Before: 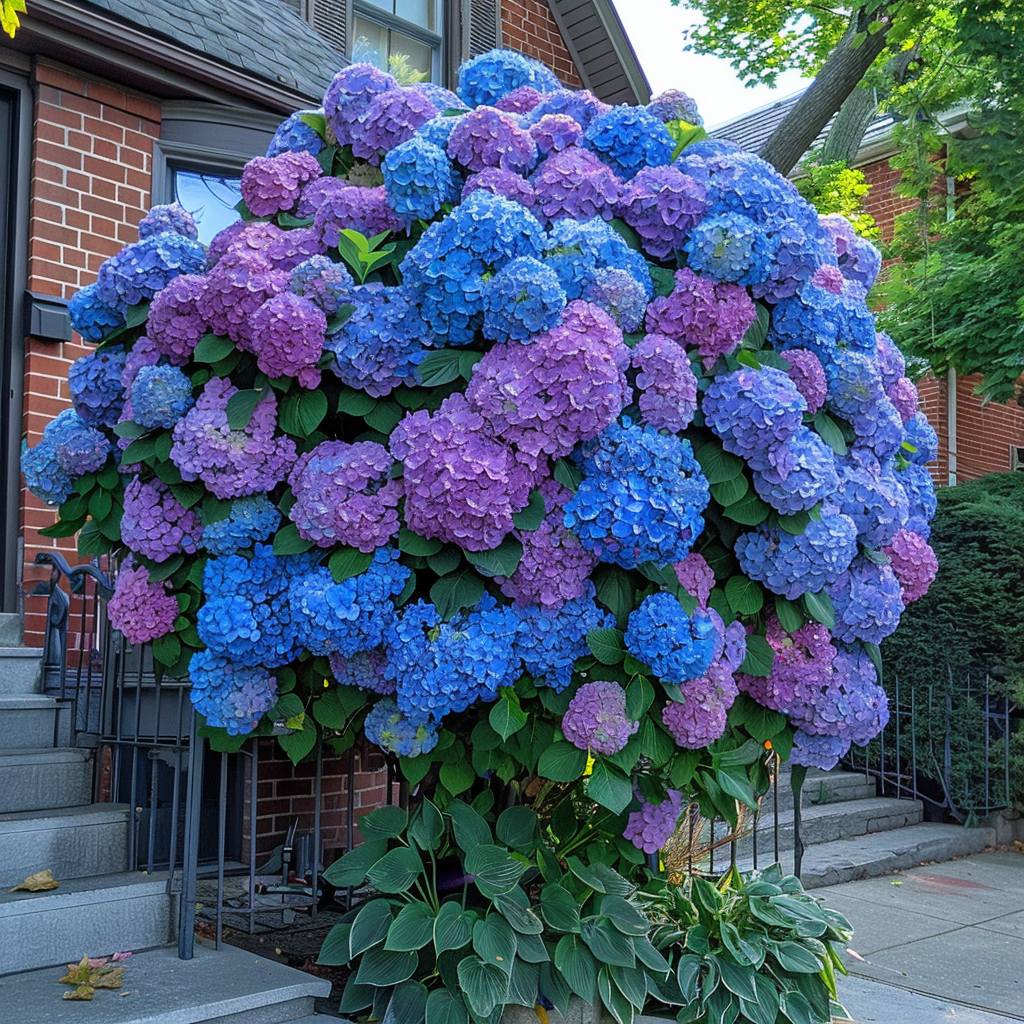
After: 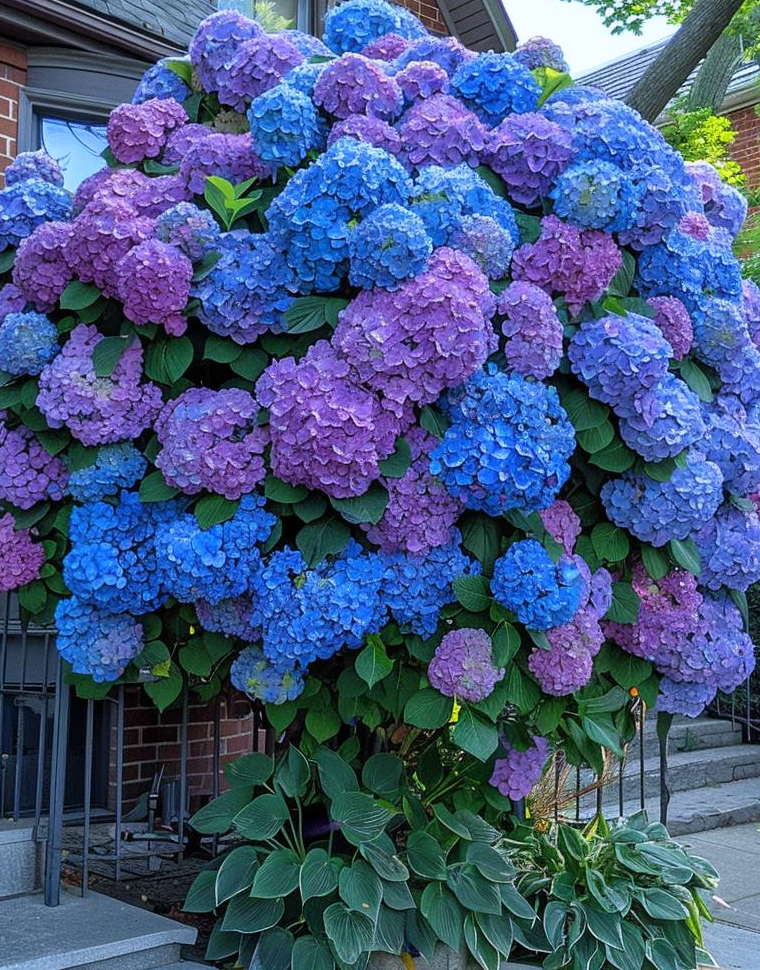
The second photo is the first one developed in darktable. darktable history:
grain: coarseness 0.09 ISO, strength 10%
crop and rotate: left 13.15%, top 5.251%, right 12.609%
white balance: red 0.967, blue 1.049
